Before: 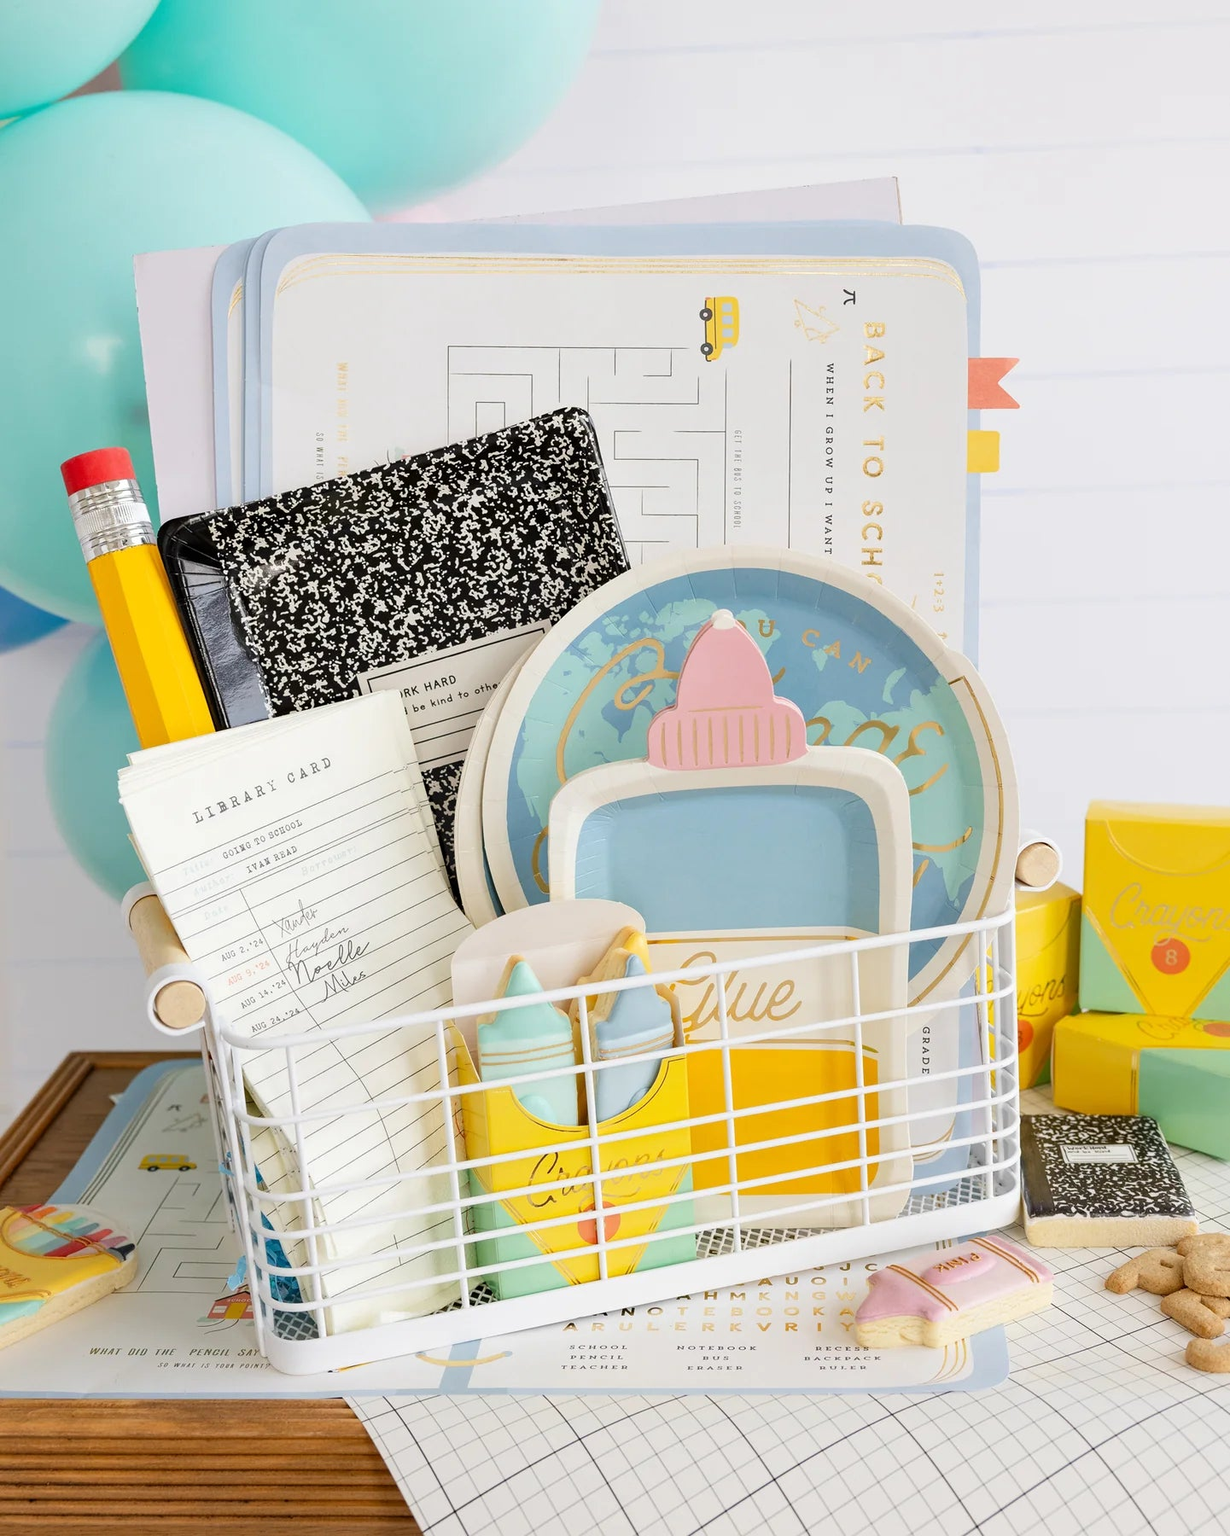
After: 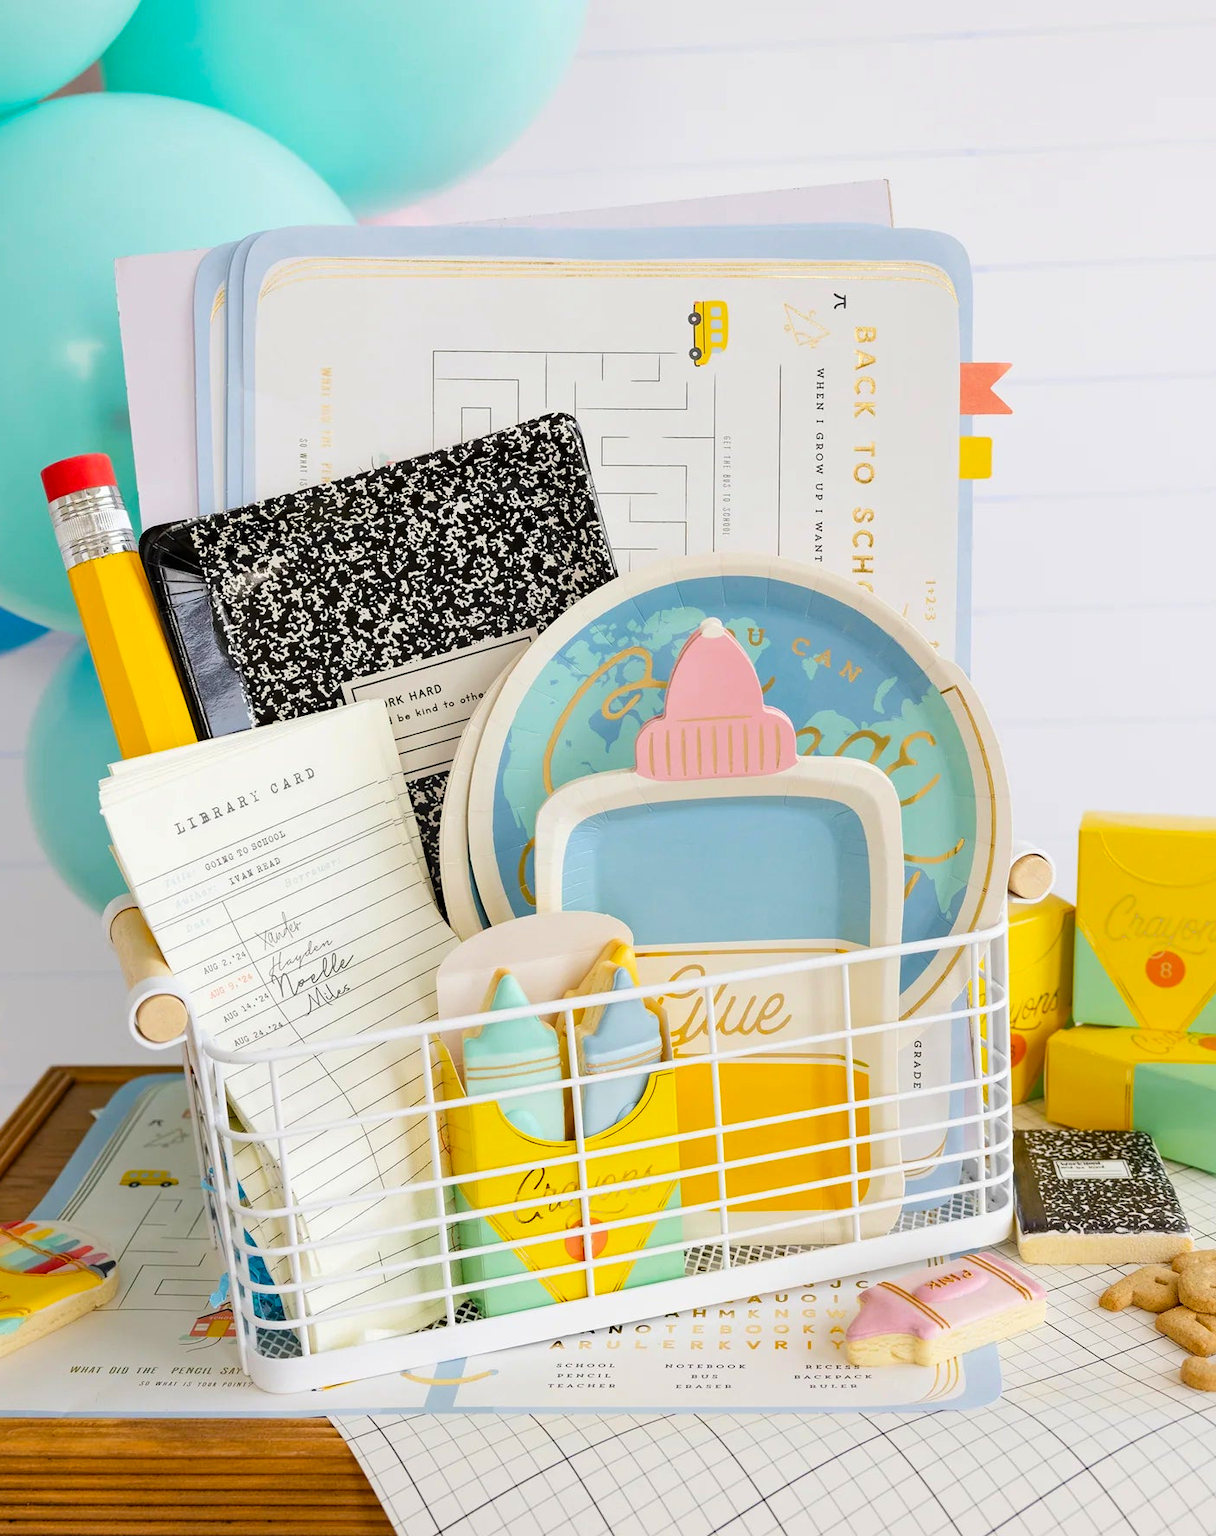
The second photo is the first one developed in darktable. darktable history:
color balance rgb: perceptual saturation grading › global saturation 20%, global vibrance 20%
crop and rotate: left 1.774%, right 0.633%, bottom 1.28%
